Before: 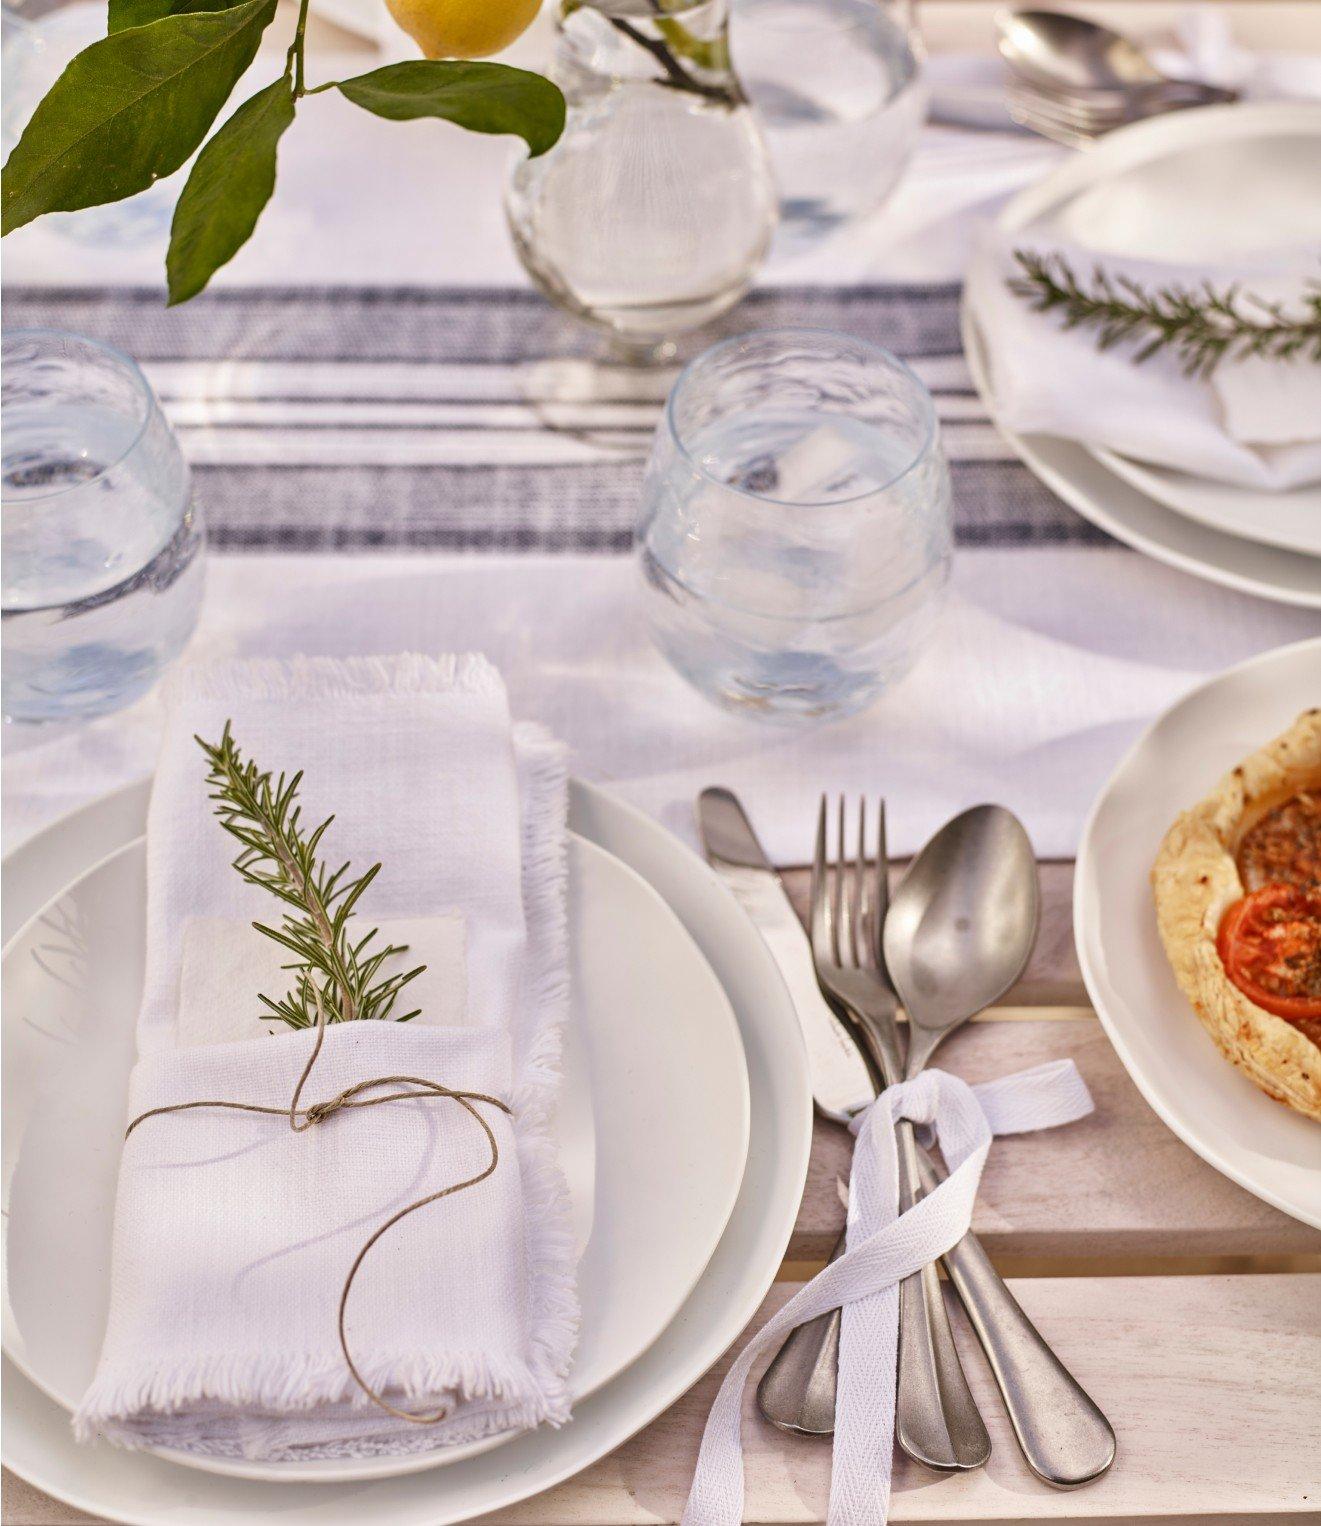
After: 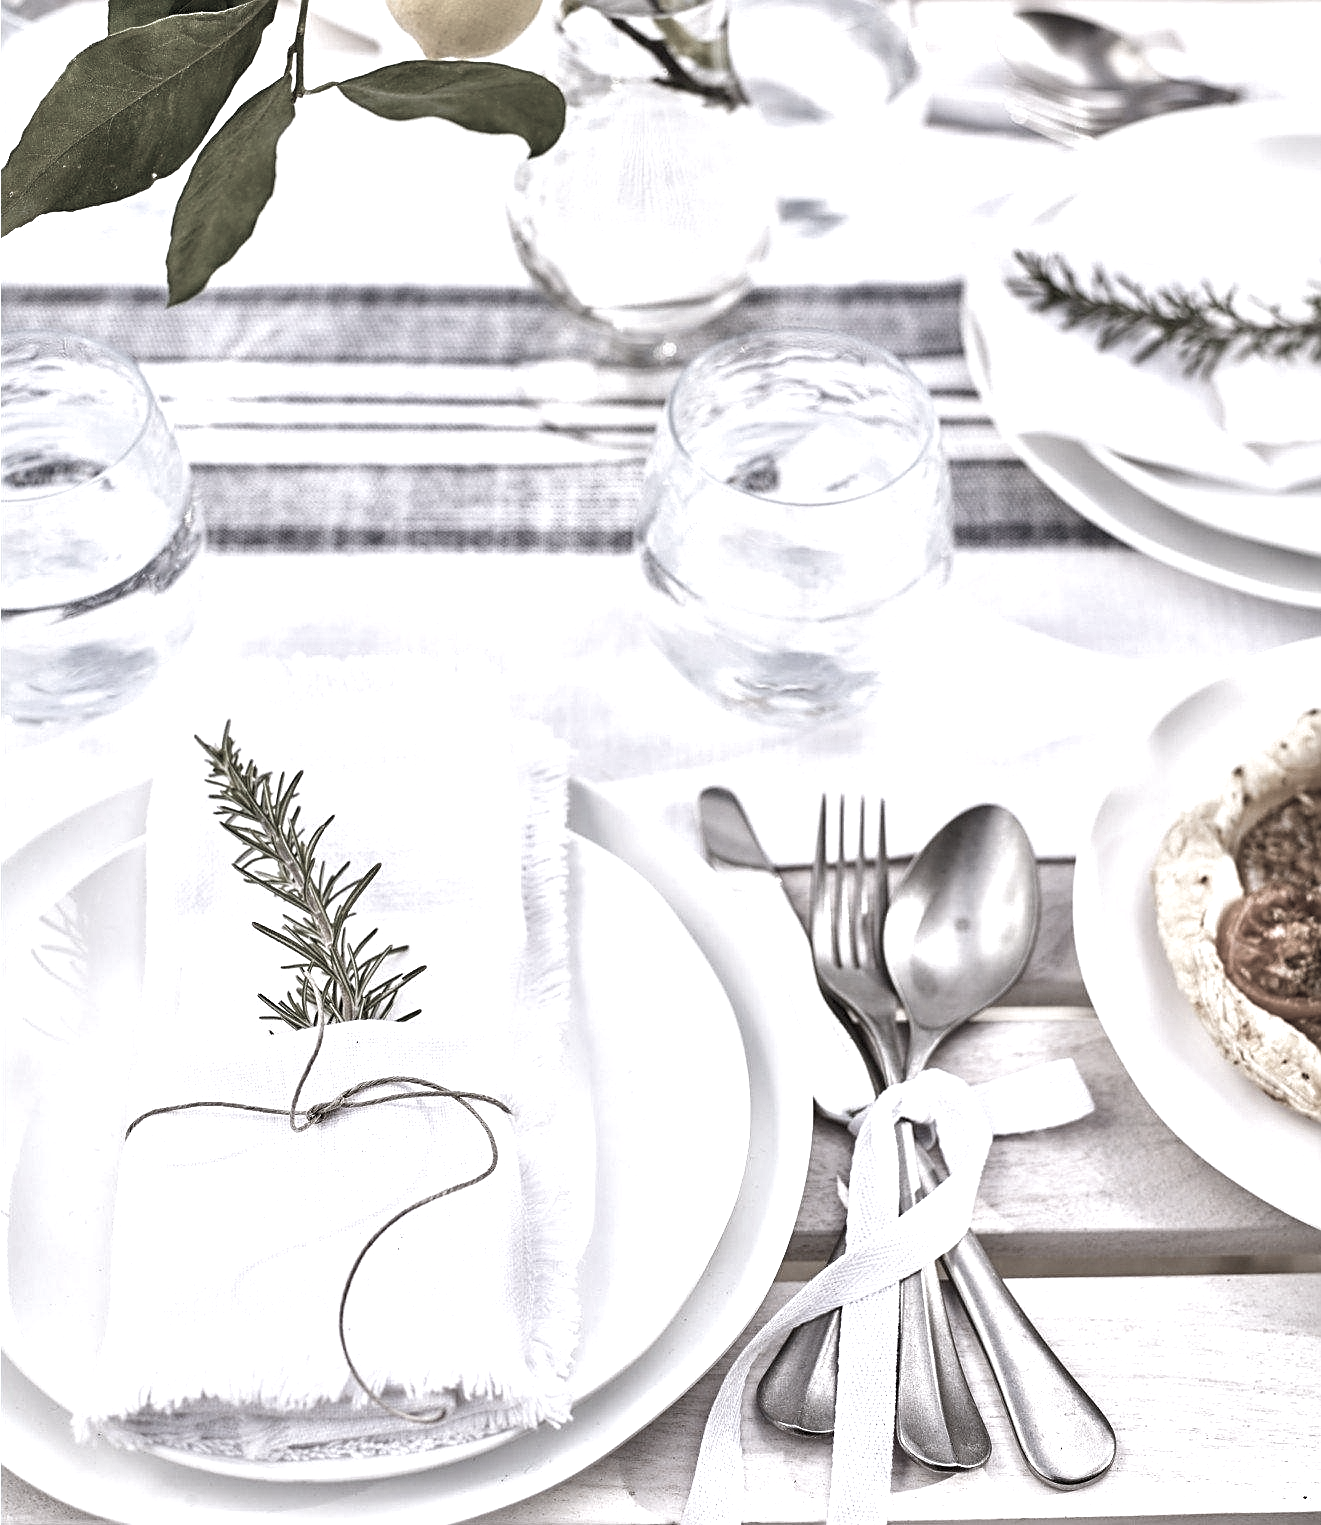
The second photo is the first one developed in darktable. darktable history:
color correction: highlights b* -0.044, saturation 0.146
contrast brightness saturation: contrast 0.064, brightness -0.011, saturation -0.211
sharpen: on, module defaults
crop: bottom 0.053%
velvia: strength 49.4%
color balance rgb: global offset › luminance -0.496%, perceptual saturation grading › global saturation 20%, perceptual saturation grading › highlights -24.975%, perceptual saturation grading › shadows 24.421%, perceptual brilliance grading › global brilliance 11.716%, perceptual brilliance grading › highlights 14.816%, global vibrance 20%
color calibration: illuminant as shot in camera, x 0.37, y 0.382, temperature 4314.6 K, gamut compression 0.98
